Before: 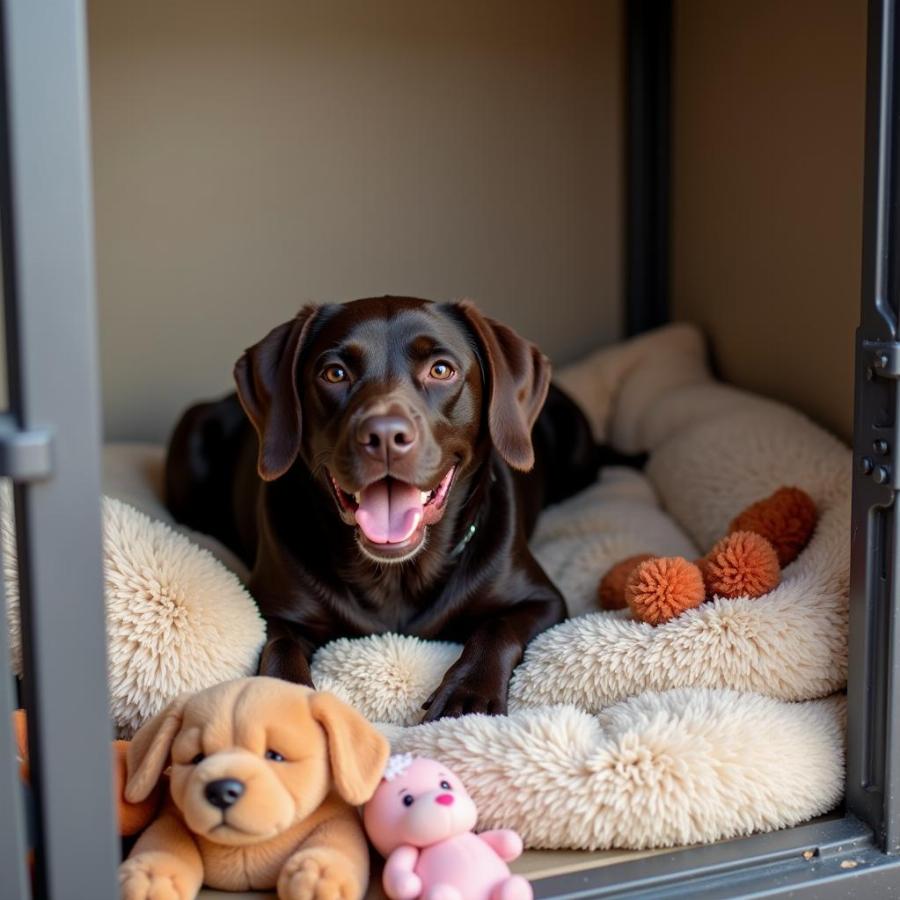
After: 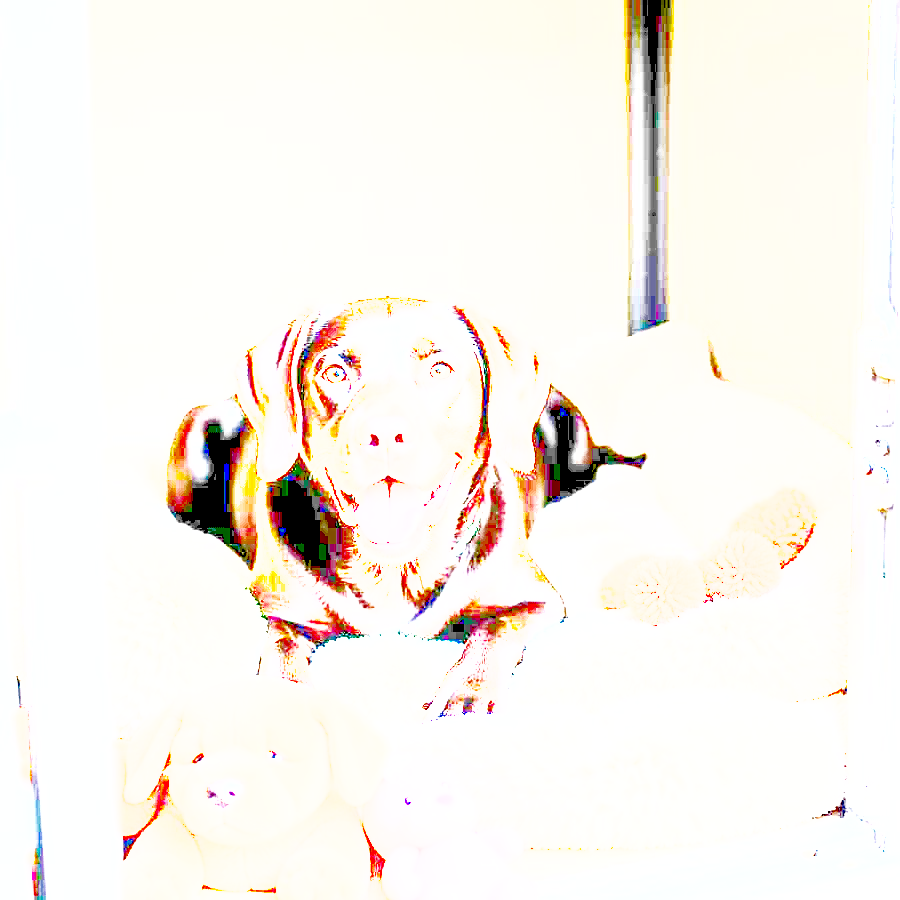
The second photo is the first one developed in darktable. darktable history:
exposure: exposure 7.898 EV, compensate highlight preservation false
contrast brightness saturation: contrast 0.067, brightness -0.132, saturation 0.065
base curve: curves: ch0 [(0, 0) (0.028, 0.03) (0.121, 0.232) (0.46, 0.748) (0.859, 0.968) (1, 1)], preserve colors none
sharpen: on, module defaults
tone equalizer: on, module defaults
color zones: curves: ch1 [(0, 0.525) (0.143, 0.556) (0.286, 0.52) (0.429, 0.5) (0.571, 0.5) (0.714, 0.5) (0.857, 0.503) (1, 0.525)]
shadows and highlights: on, module defaults
